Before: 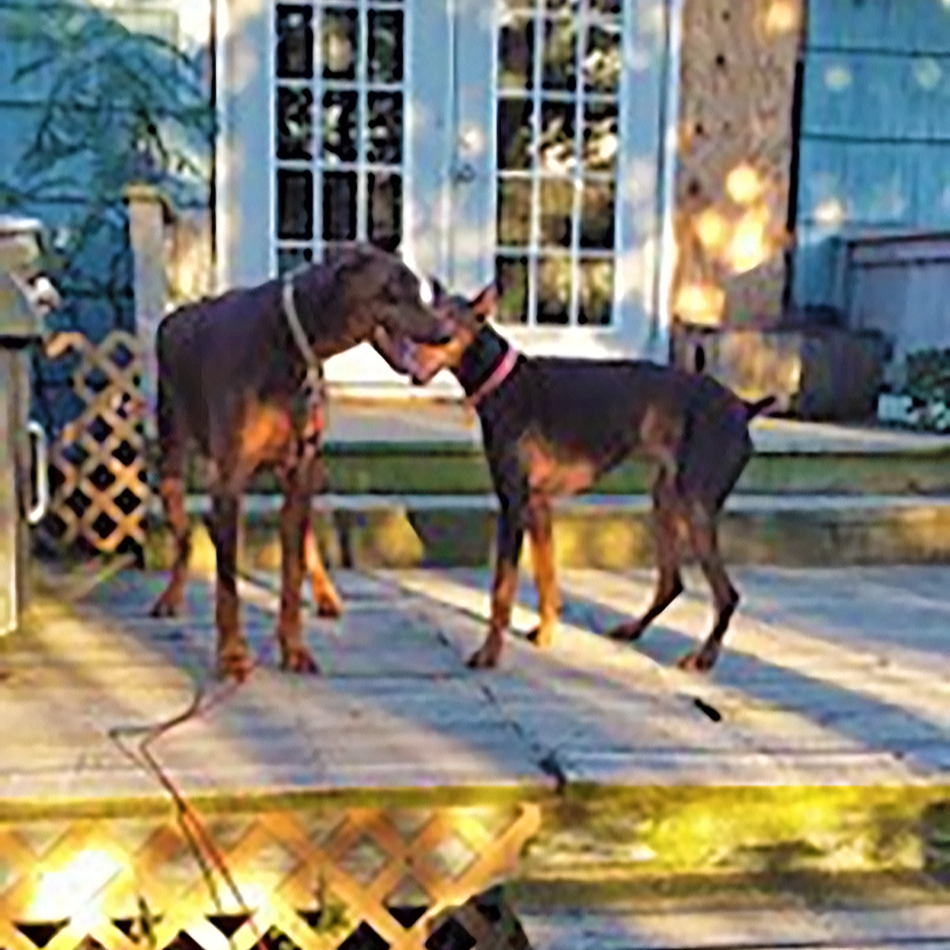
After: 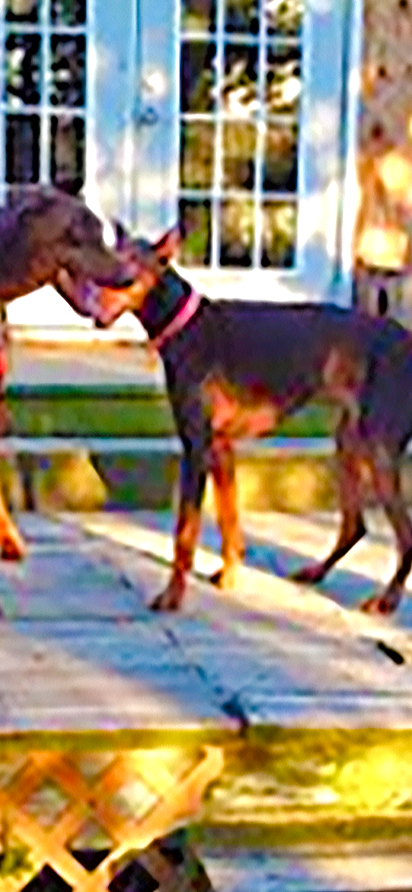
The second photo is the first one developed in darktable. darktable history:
color balance rgb: perceptual saturation grading › global saturation 20%, perceptual saturation grading › highlights -50%, perceptual saturation grading › shadows 30%, perceptual brilliance grading › global brilliance 10%, perceptual brilliance grading › shadows 15%
shadows and highlights: shadows -88.03, highlights -35.45, shadows color adjustment 99.15%, highlights color adjustment 0%, soften with gaussian
crop: left 33.452%, top 6.025%, right 23.155%
contrast brightness saturation: brightness -0.02, saturation 0.35
